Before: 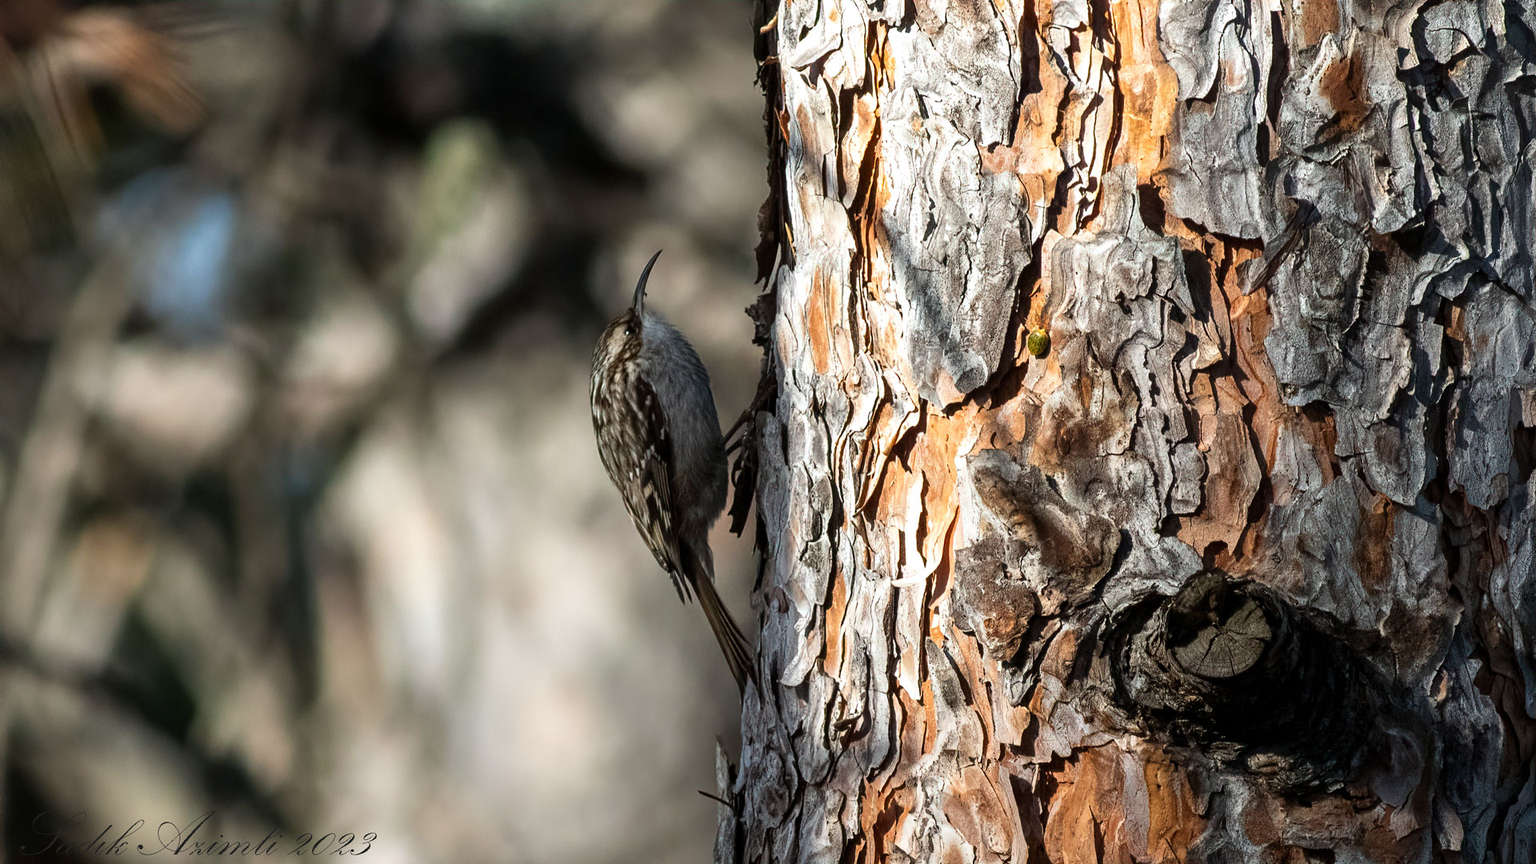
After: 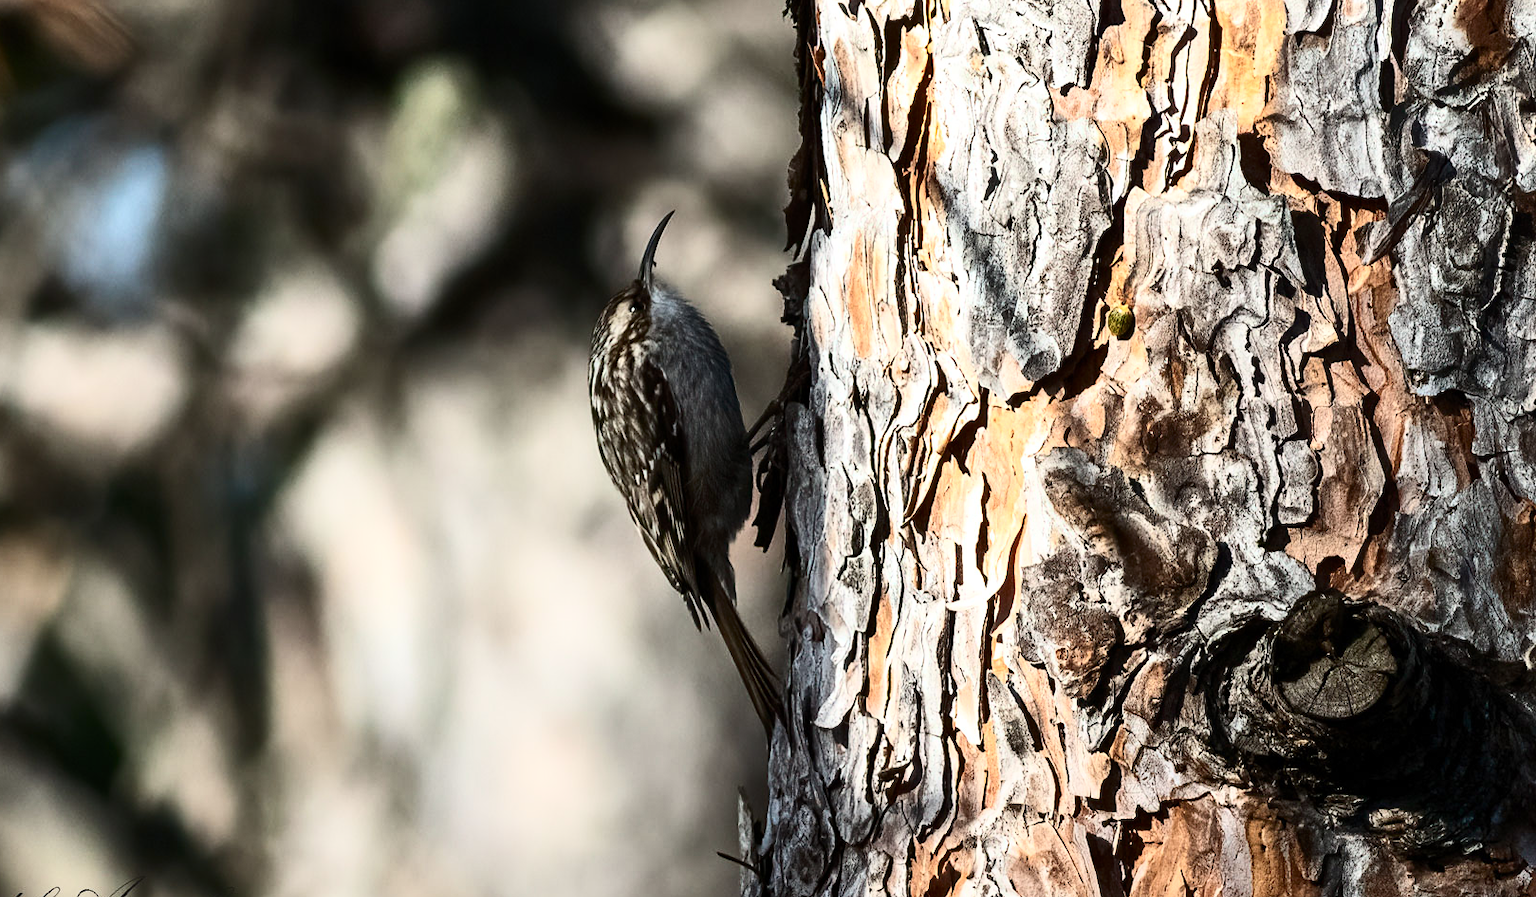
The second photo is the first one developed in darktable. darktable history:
crop: left 6.134%, top 8.37%, right 9.535%, bottom 3.995%
shadows and highlights: shadows 48.13, highlights -41.02, soften with gaussian
color zones: curves: ch1 [(0, 0.469) (0.01, 0.469) (0.12, 0.446) (0.248, 0.469) (0.5, 0.5) (0.748, 0.5) (0.99, 0.469) (1, 0.469)], mix 21.87%
contrast brightness saturation: contrast 0.384, brightness 0.107
